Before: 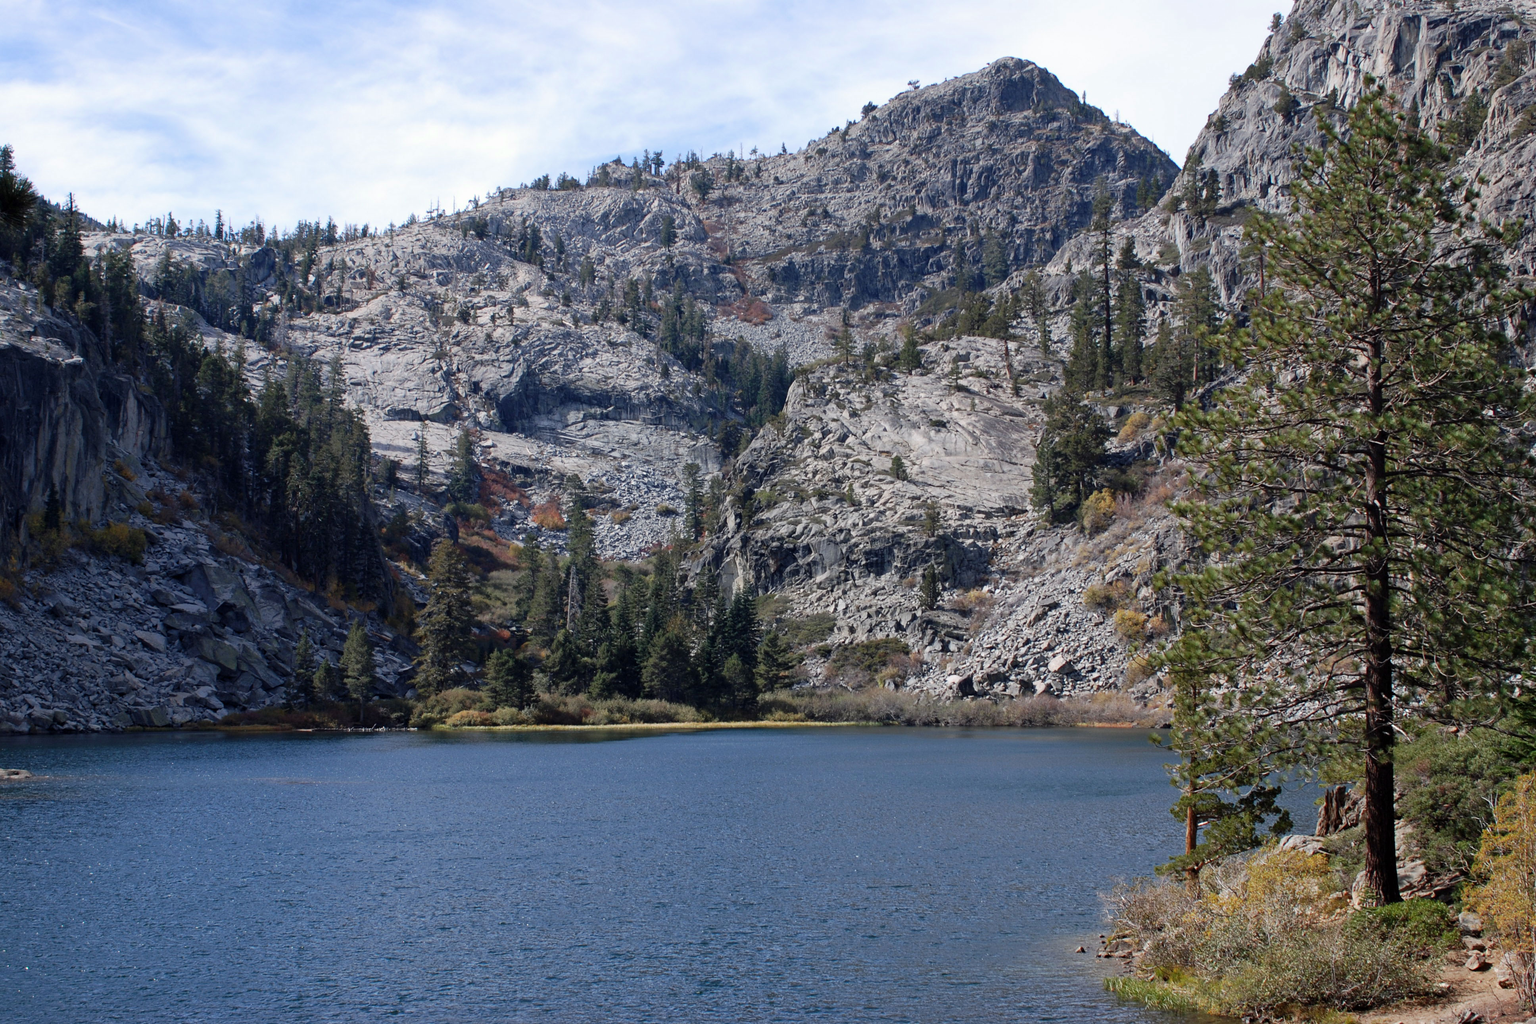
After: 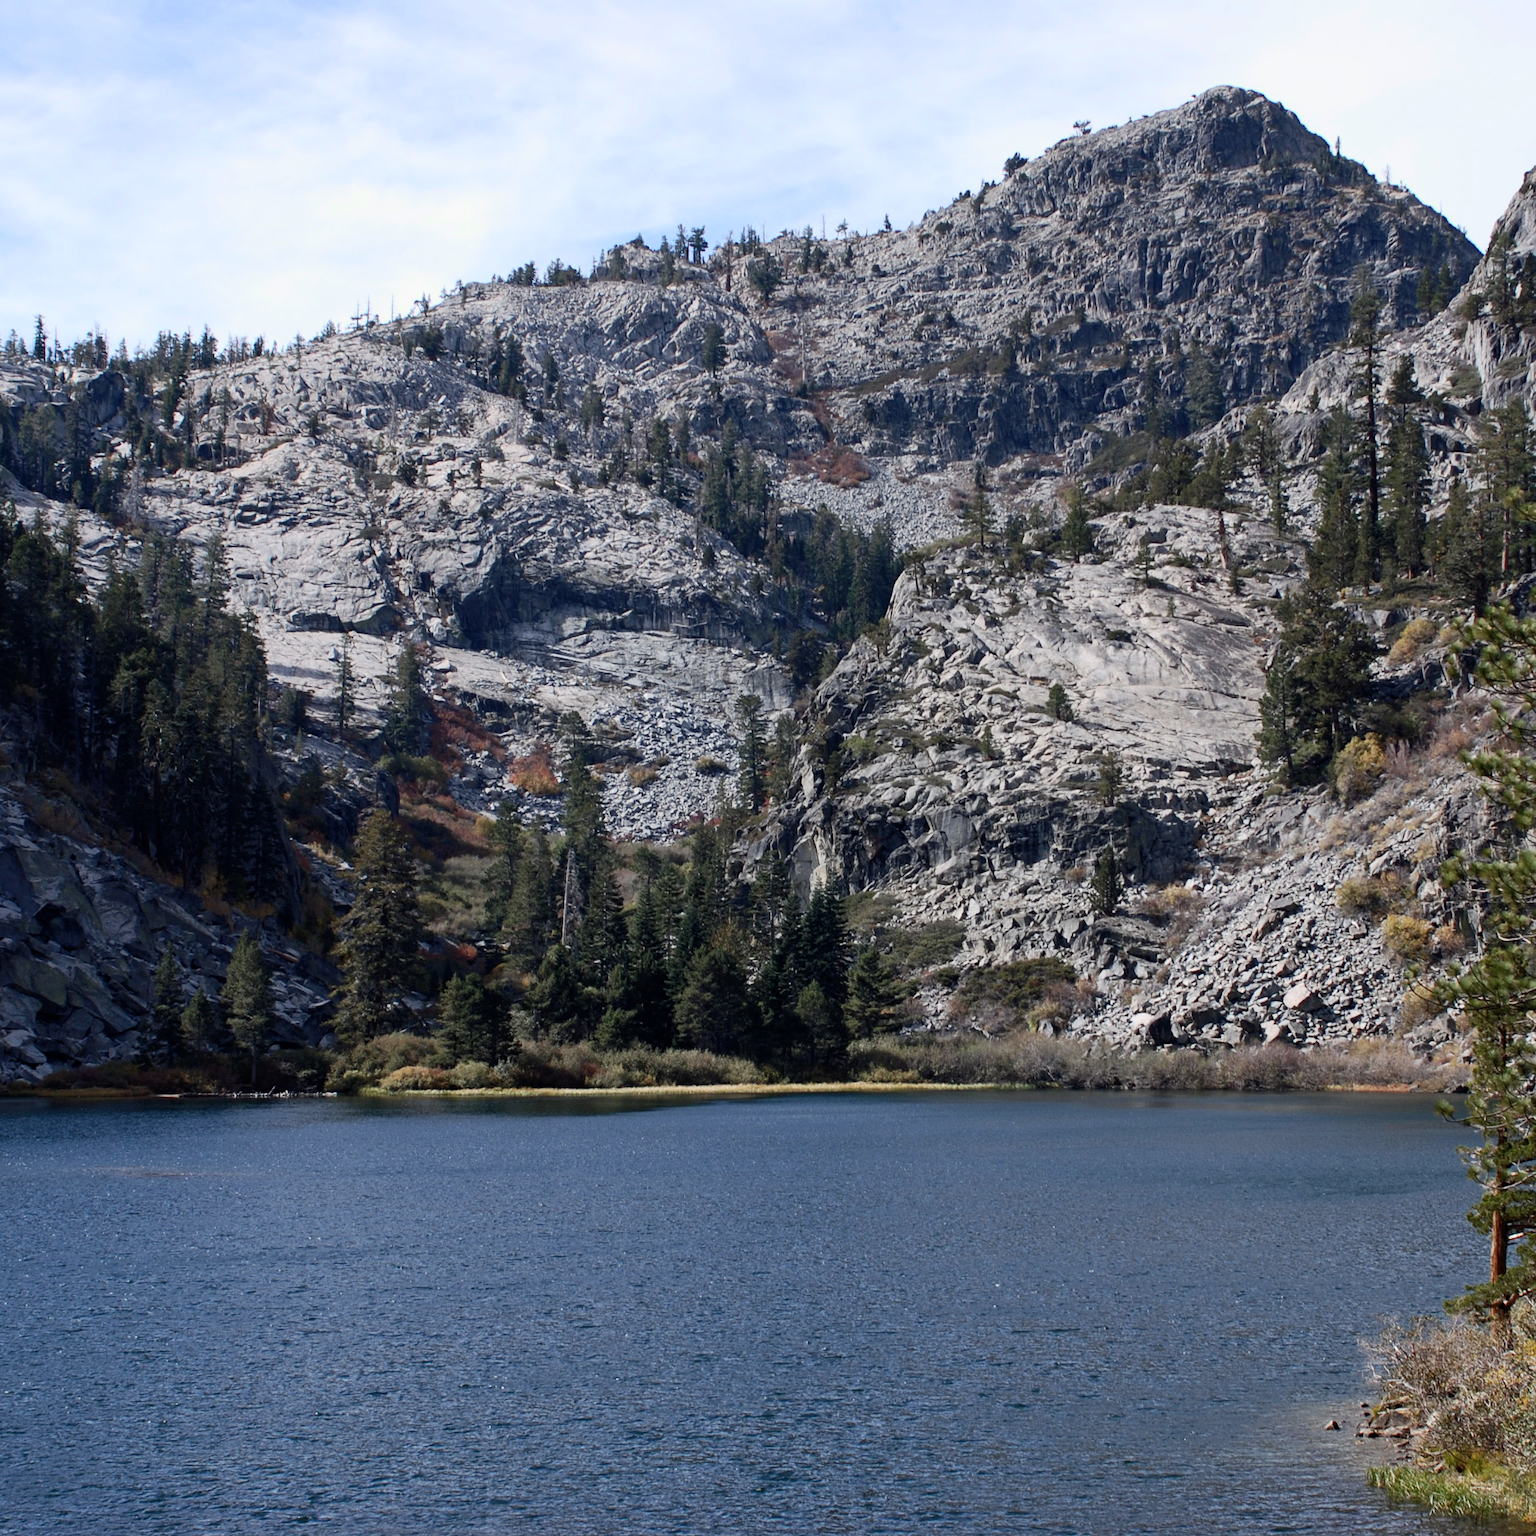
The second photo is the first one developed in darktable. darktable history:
crop and rotate: left 12.587%, right 20.762%
exposure: black level correction 0.001, exposure -0.124 EV, compensate exposure bias true, compensate highlight preservation false
contrast brightness saturation: contrast 0.245, brightness 0.092
base curve: curves: ch0 [(0, 0) (0.74, 0.67) (1, 1)], preserve colors none
tone equalizer: -8 EV -0.589 EV, edges refinement/feathering 500, mask exposure compensation -1.57 EV, preserve details no
